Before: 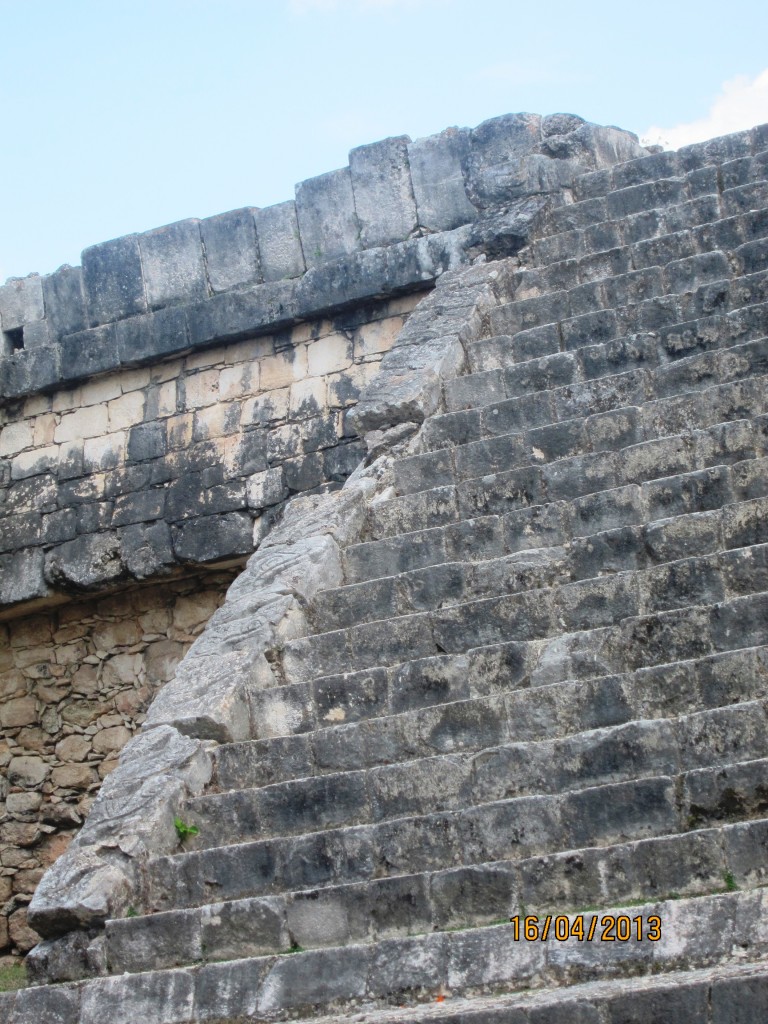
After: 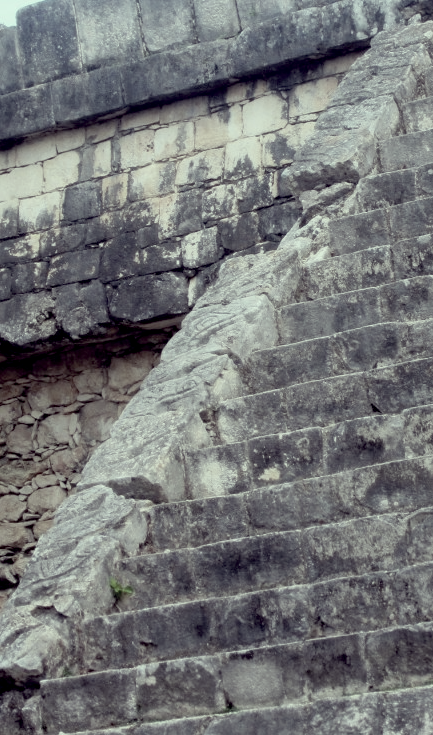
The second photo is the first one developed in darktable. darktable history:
color correction: highlights a* -20.5, highlights b* 20, shadows a* 19.29, shadows b* -20.97, saturation 0.442
crop: left 8.584%, top 23.478%, right 34.968%, bottom 4.658%
exposure: black level correction 0.017, exposure -0.005 EV, compensate exposure bias true, compensate highlight preservation false
